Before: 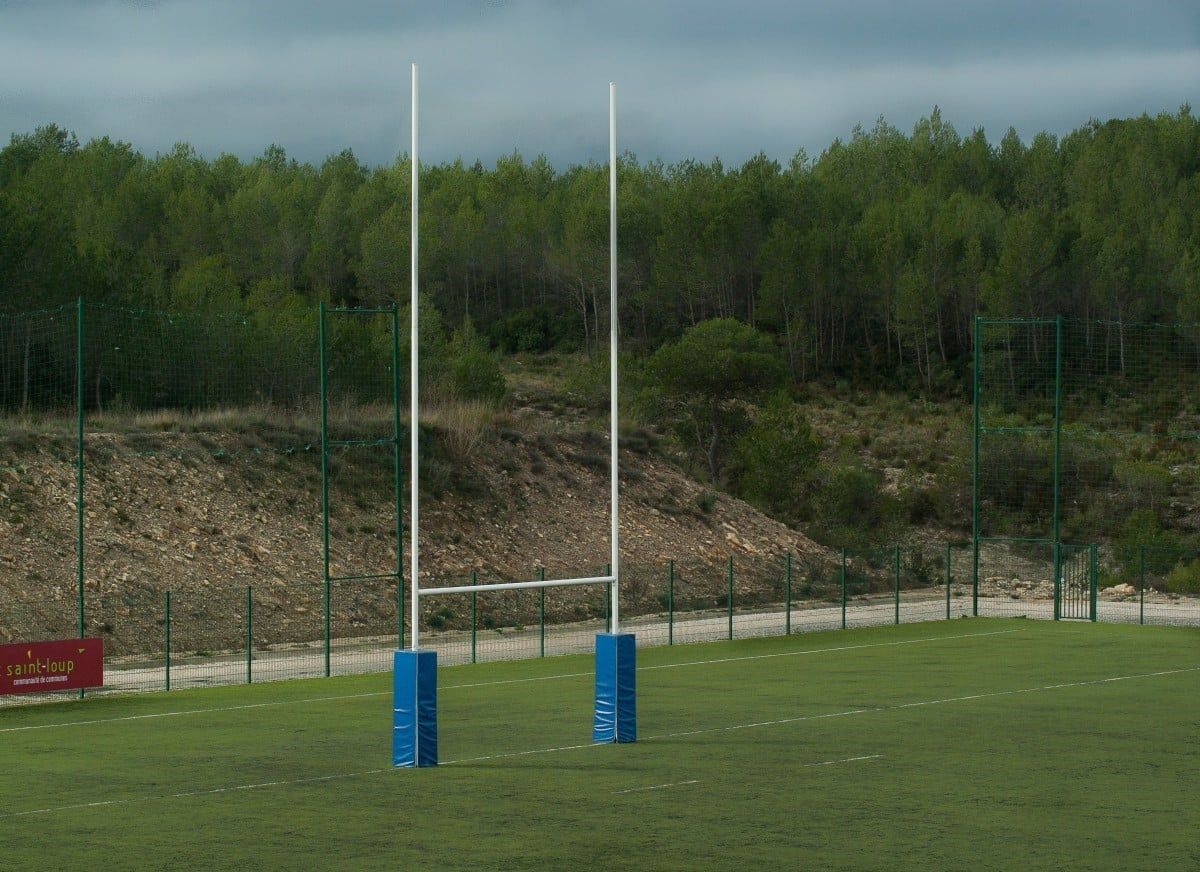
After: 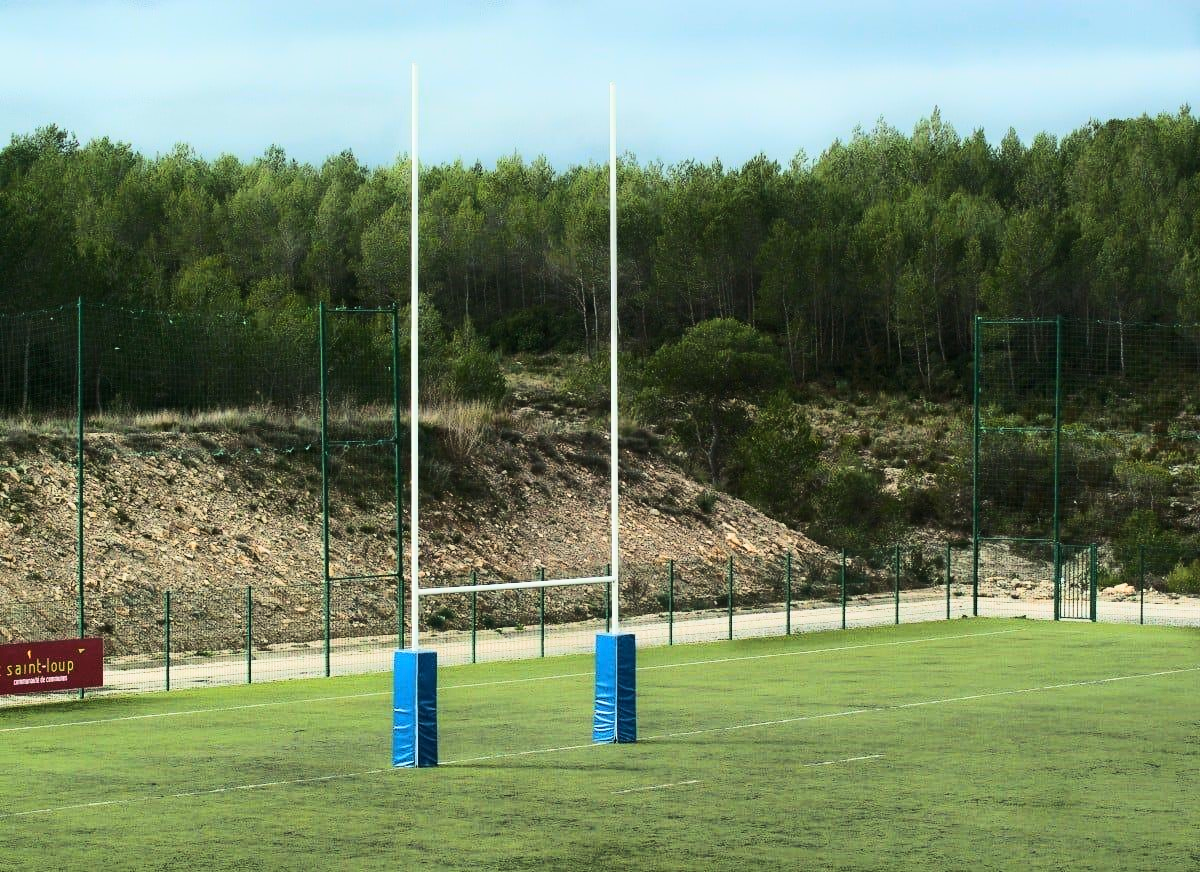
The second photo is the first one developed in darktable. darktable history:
base curve: curves: ch0 [(0, 0) (0.028, 0.03) (0.121, 0.232) (0.46, 0.748) (0.859, 0.968) (1, 1)]
rgb curve: curves: ch0 [(0, 0) (0.284, 0.292) (0.505, 0.644) (1, 1)], compensate middle gray true
